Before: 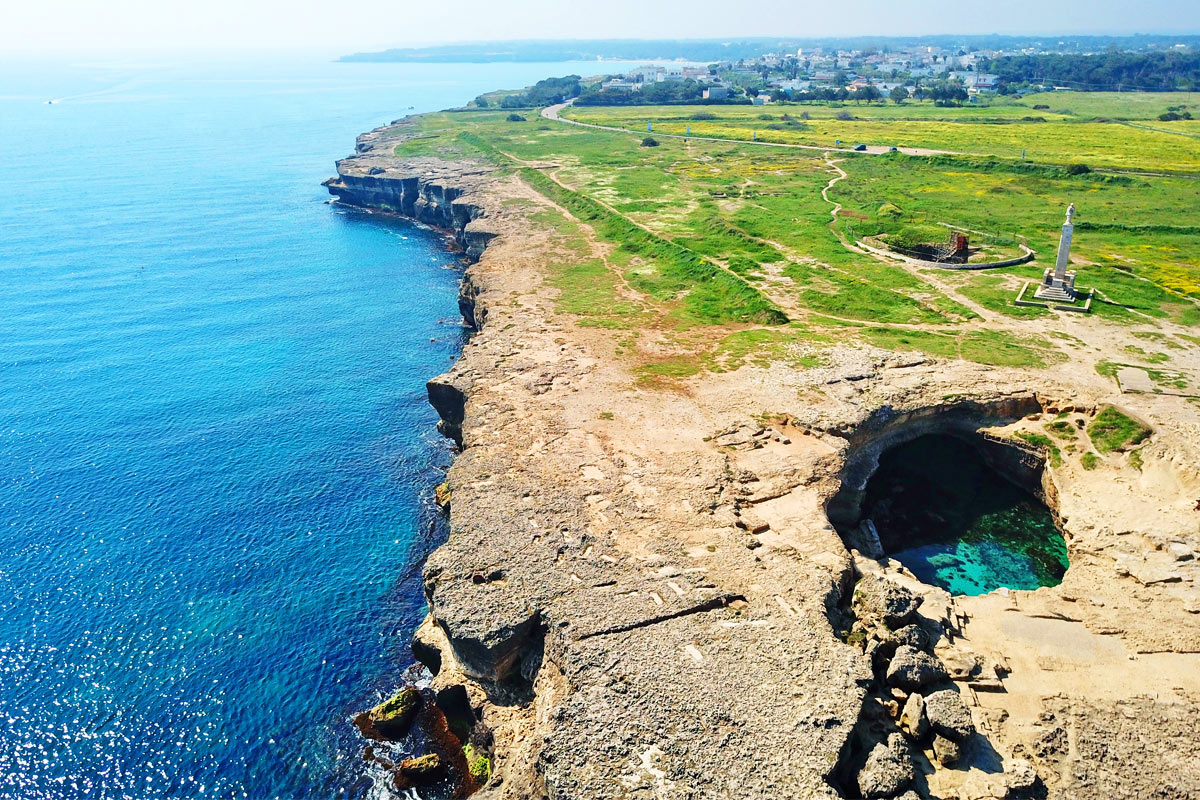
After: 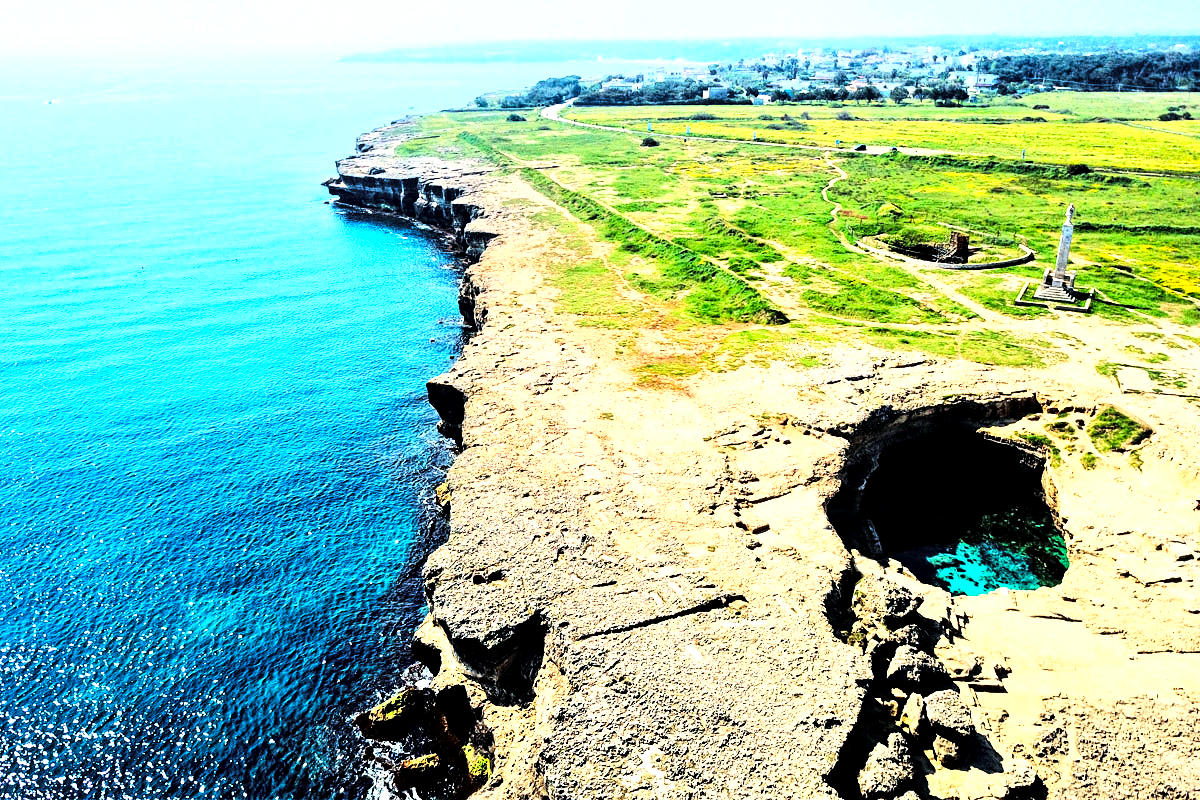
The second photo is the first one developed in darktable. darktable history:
contrast brightness saturation: contrast 0.045, saturation 0.072
exposure: exposure 0.217 EV, compensate highlight preservation false
tone curve: curves: ch0 [(0, 0) (0.003, 0.01) (0.011, 0.01) (0.025, 0.011) (0.044, 0.014) (0.069, 0.018) (0.1, 0.022) (0.136, 0.026) (0.177, 0.035) (0.224, 0.051) (0.277, 0.085) (0.335, 0.158) (0.399, 0.299) (0.468, 0.457) (0.543, 0.634) (0.623, 0.801) (0.709, 0.904) (0.801, 0.963) (0.898, 0.986) (1, 1)], color space Lab, linked channels, preserve colors none
local contrast: highlights 102%, shadows 99%, detail 201%, midtone range 0.2
